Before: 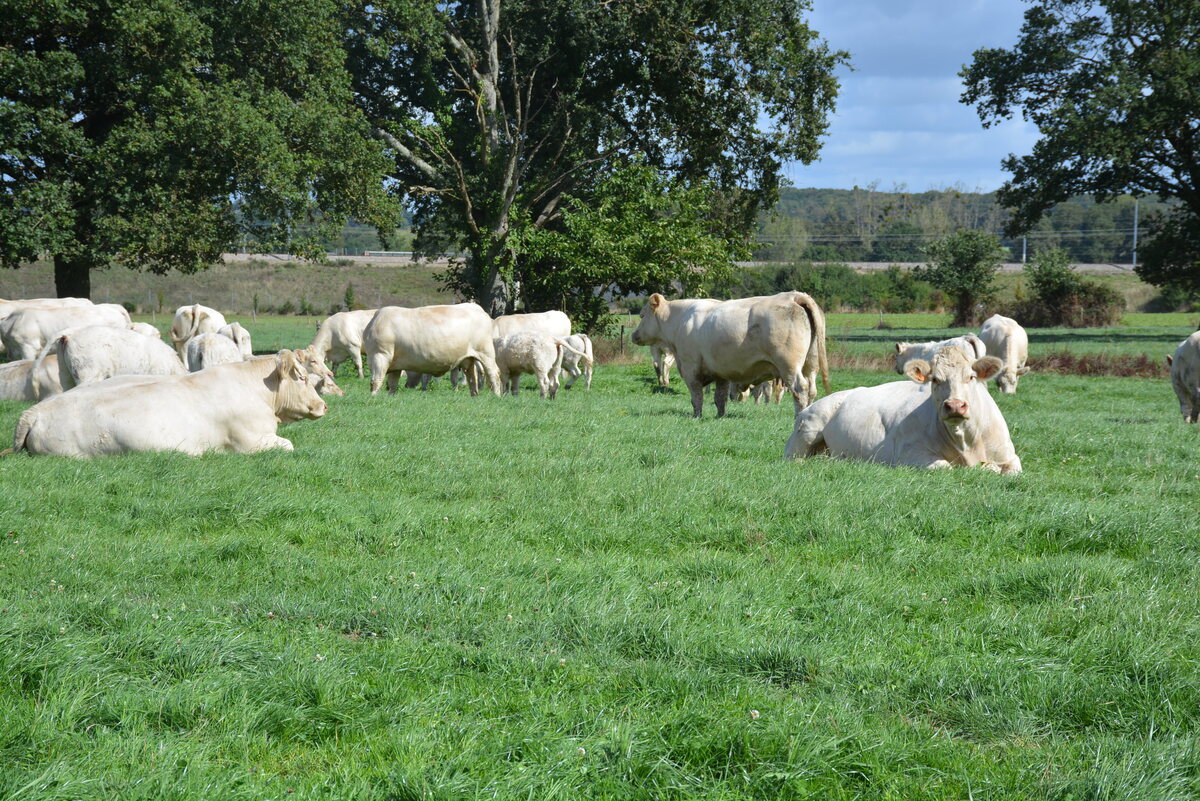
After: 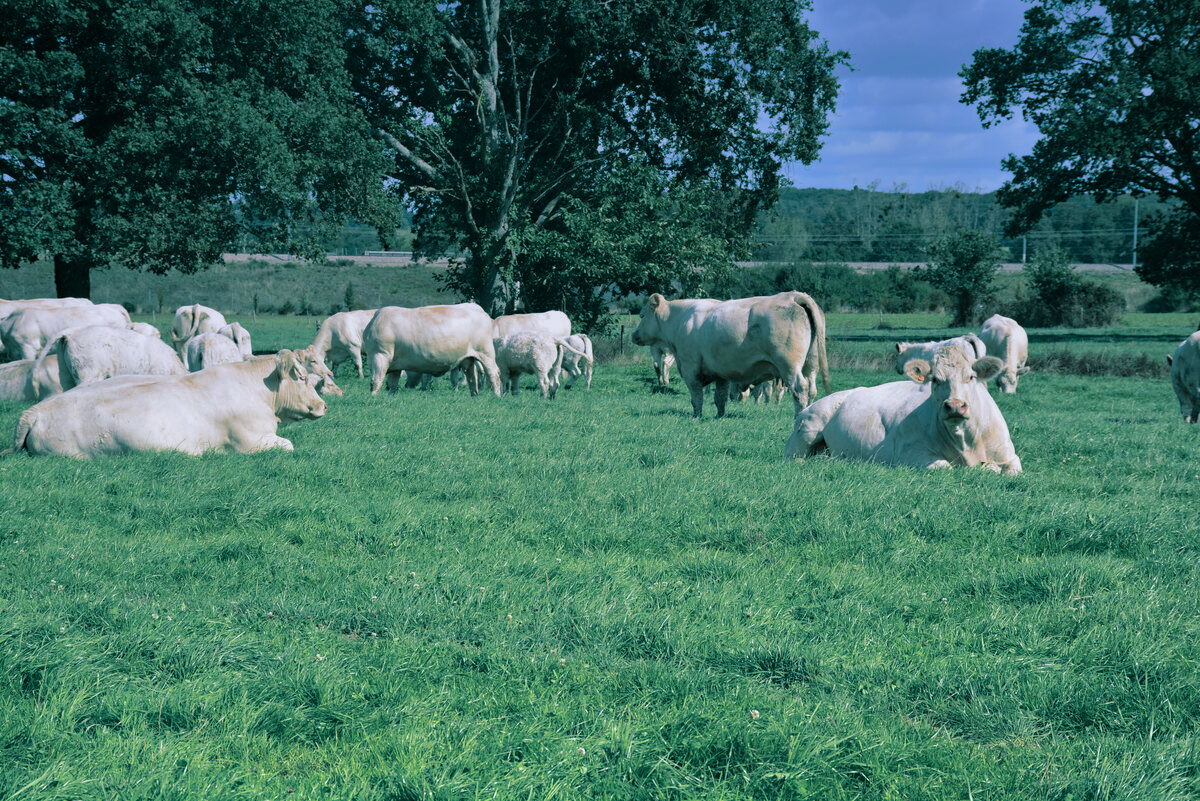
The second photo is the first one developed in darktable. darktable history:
split-toning: shadows › hue 183.6°, shadows › saturation 0.52, highlights › hue 0°, highlights › saturation 0
haze removal: compatibility mode true, adaptive false
graduated density: hue 238.83°, saturation 50%
